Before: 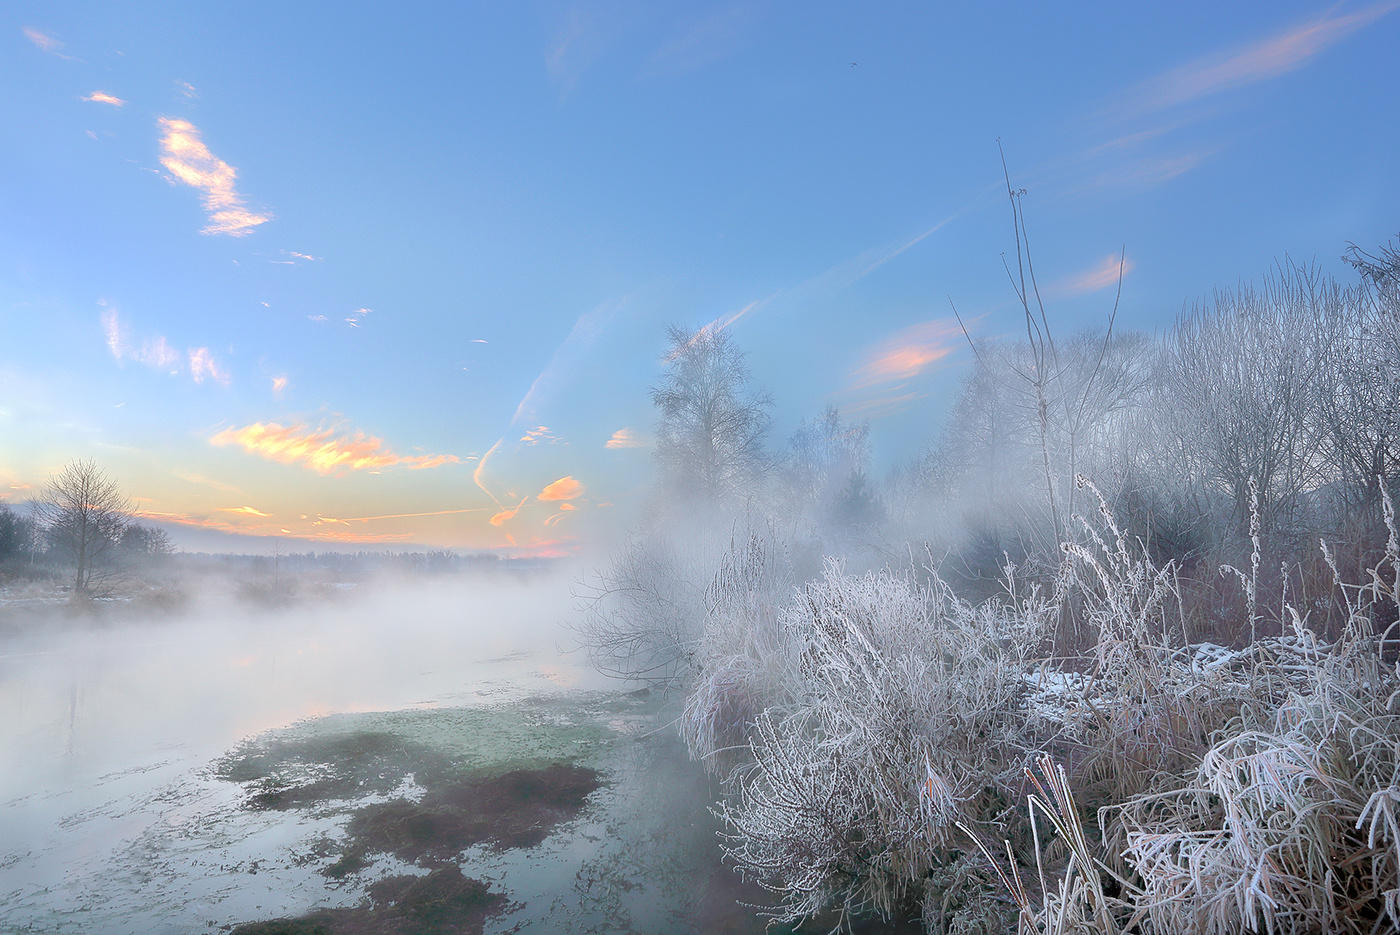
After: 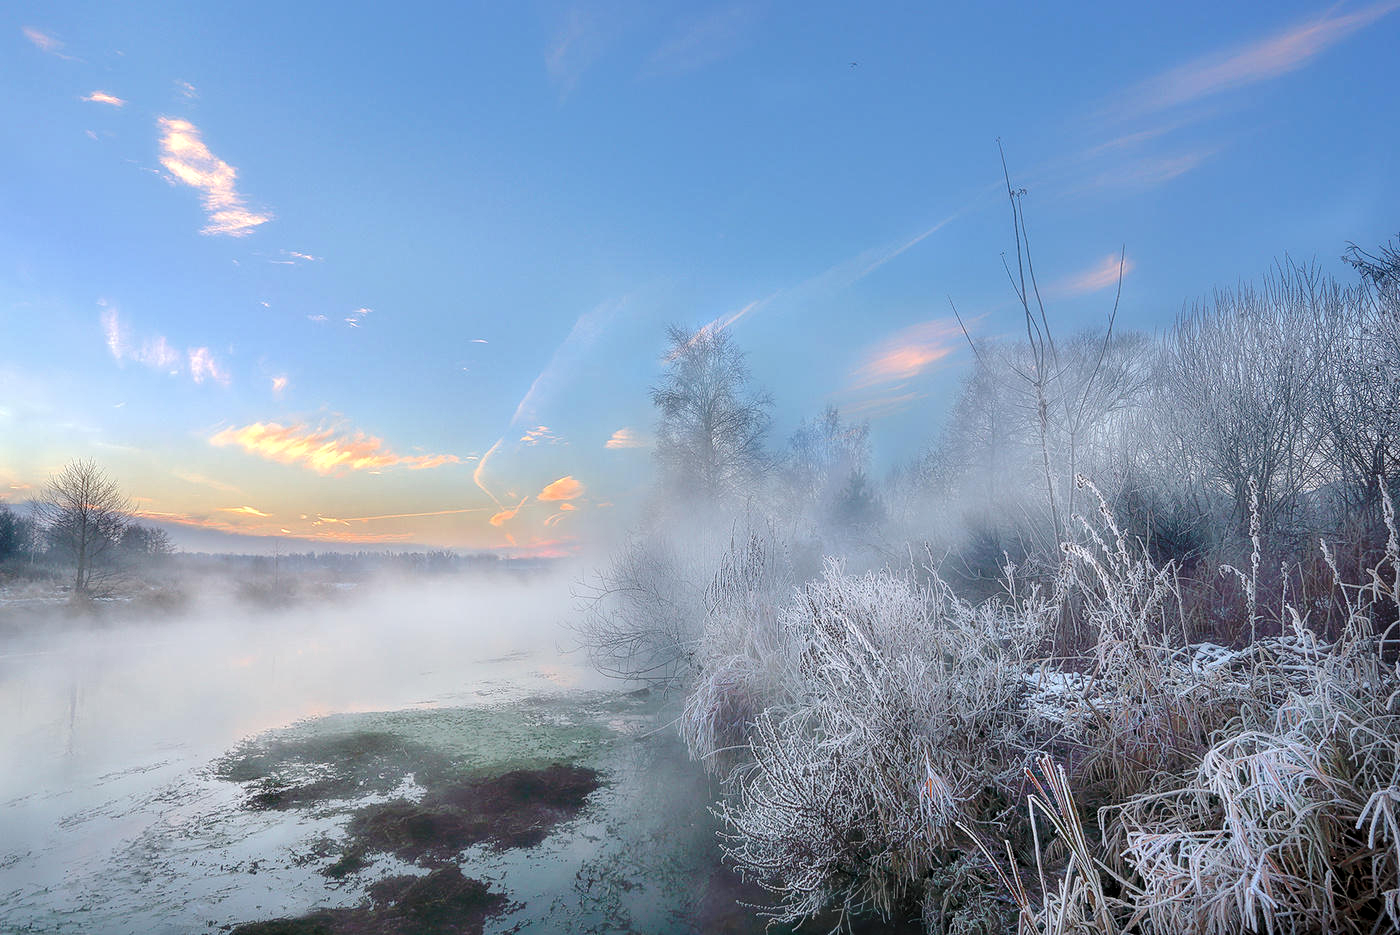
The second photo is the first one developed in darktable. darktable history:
shadows and highlights: shadows 25.64, highlights -24.44
local contrast: on, module defaults
base curve: curves: ch0 [(0, 0) (0.073, 0.04) (0.157, 0.139) (0.492, 0.492) (0.758, 0.758) (1, 1)], preserve colors none
